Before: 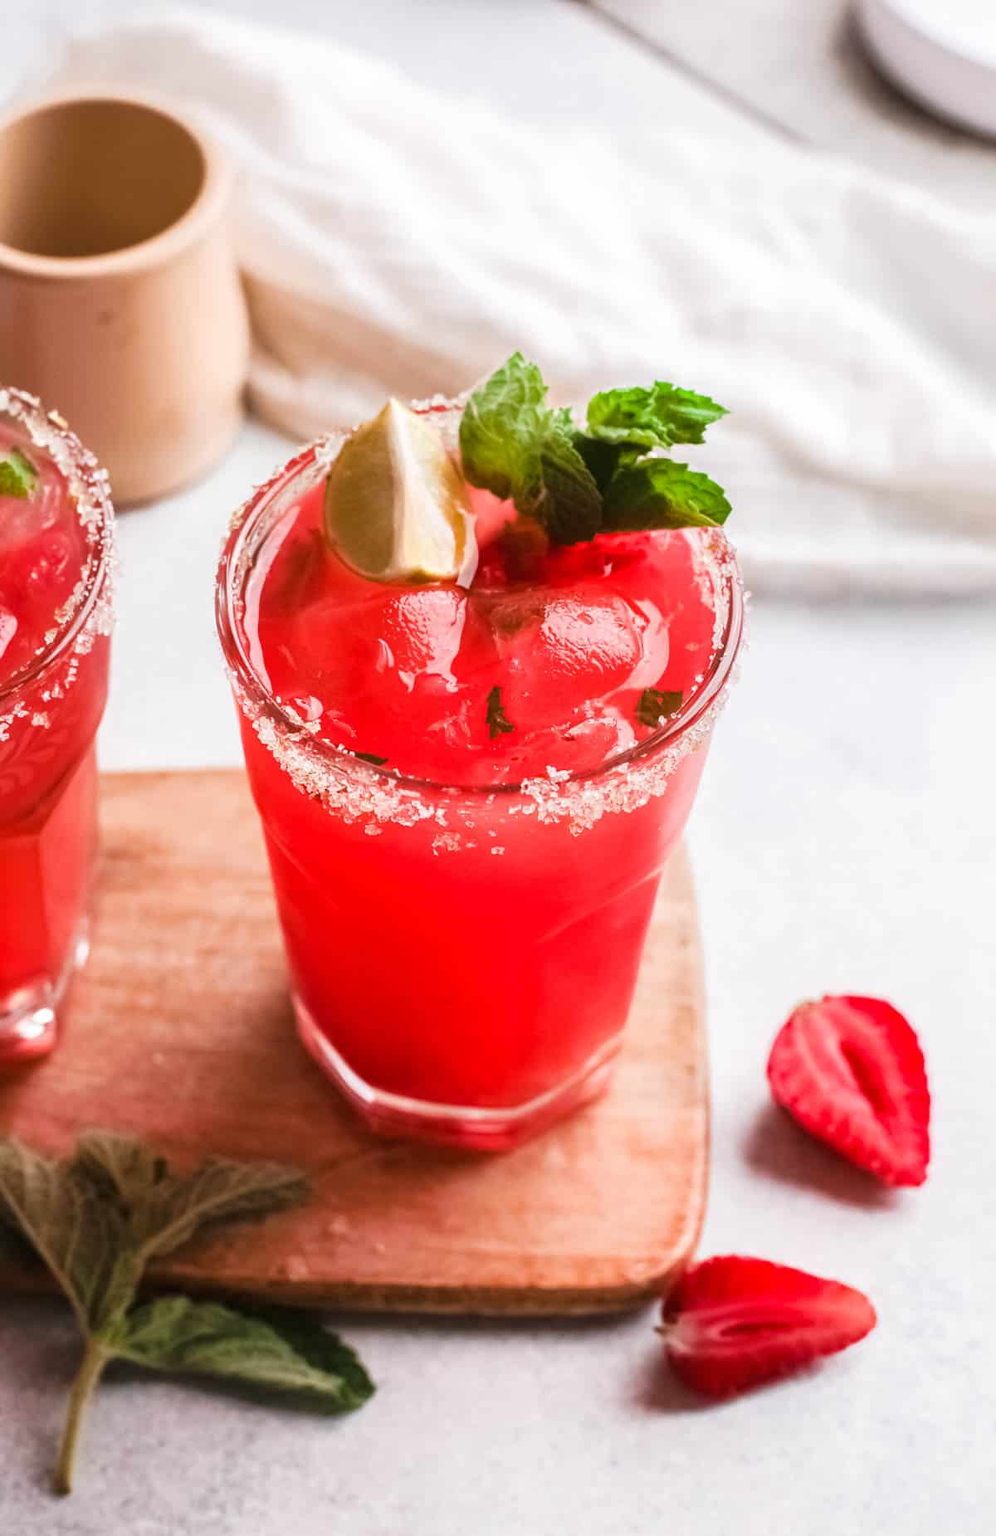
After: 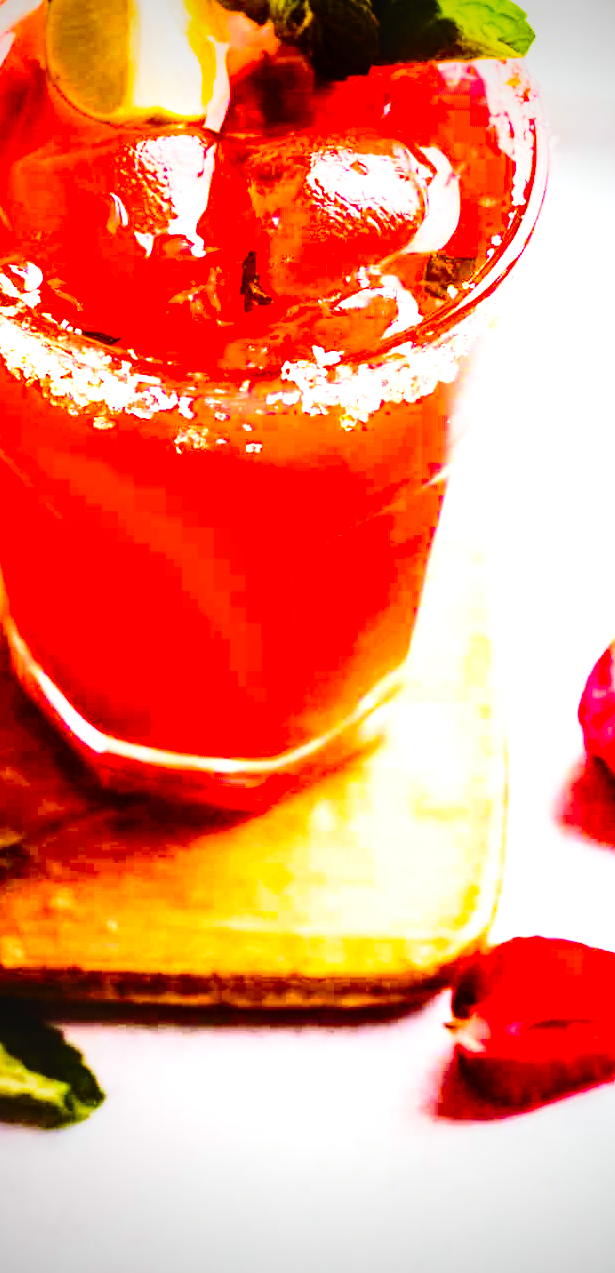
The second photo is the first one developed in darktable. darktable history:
crop and rotate: left 28.867%, top 31.201%, right 19.836%
color balance rgb: power › luminance -8.003%, power › chroma 1.323%, power › hue 330.37°, linear chroma grading › global chroma 49.698%, perceptual saturation grading › global saturation 37.286%, perceptual saturation grading › shadows 35.919%, global vibrance 5.422%, contrast 3.277%
contrast brightness saturation: contrast 0.29
local contrast: detail 138%
tone equalizer: -8 EV -1.12 EV, -7 EV -1.01 EV, -6 EV -0.897 EV, -5 EV -0.584 EV, -3 EV 0.607 EV, -2 EV 0.878 EV, -1 EV 0.985 EV, +0 EV 1.08 EV, mask exposure compensation -0.487 EV
vignetting: fall-off start 71.36%, brightness -0.594, saturation 0.002
base curve: curves: ch0 [(0, 0) (0.028, 0.03) (0.121, 0.232) (0.46, 0.748) (0.859, 0.968) (1, 1)], preserve colors none
